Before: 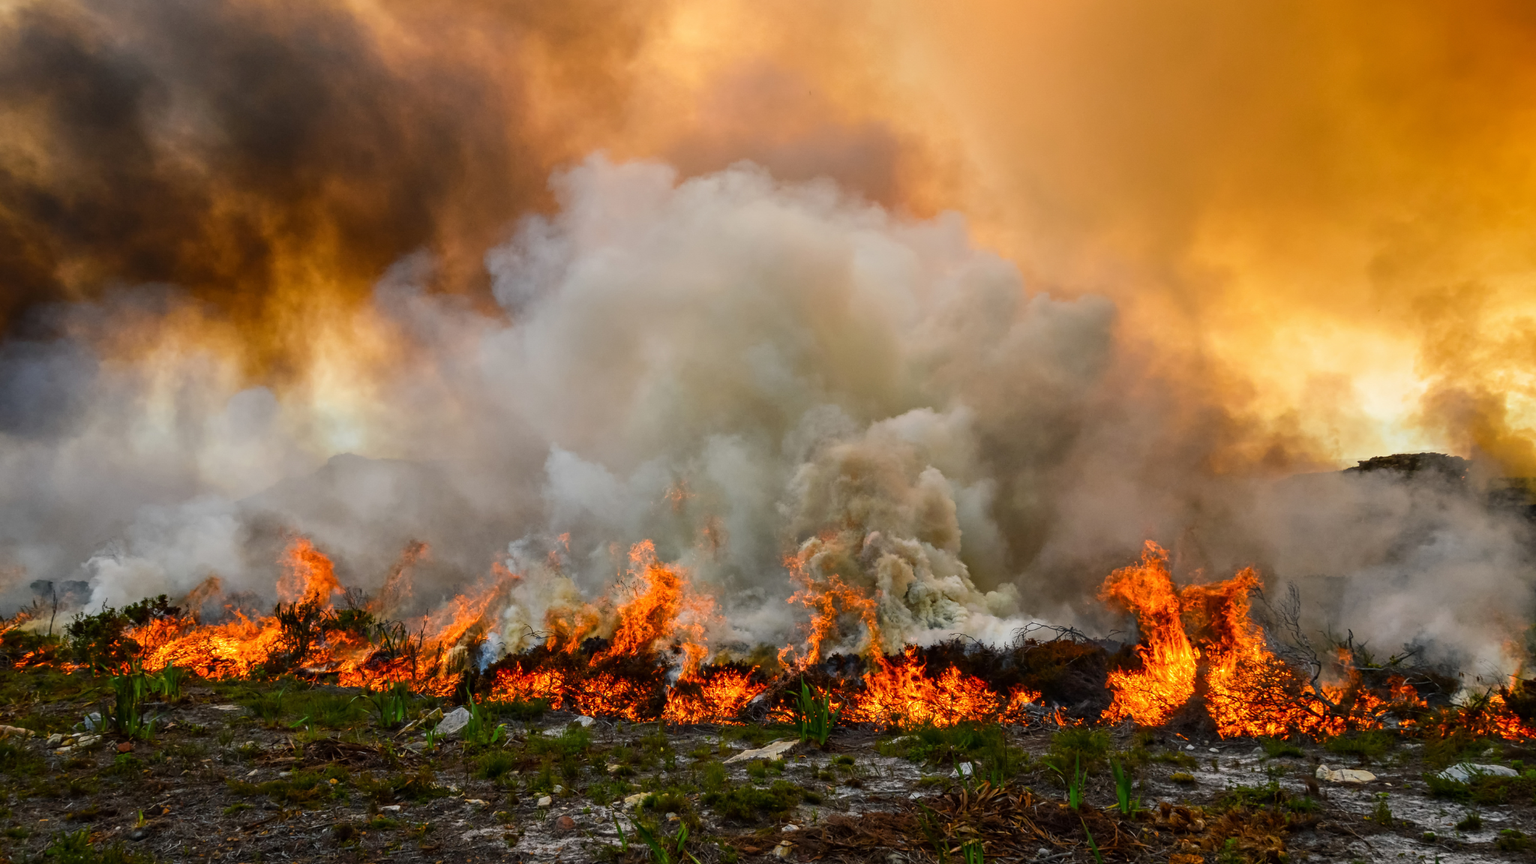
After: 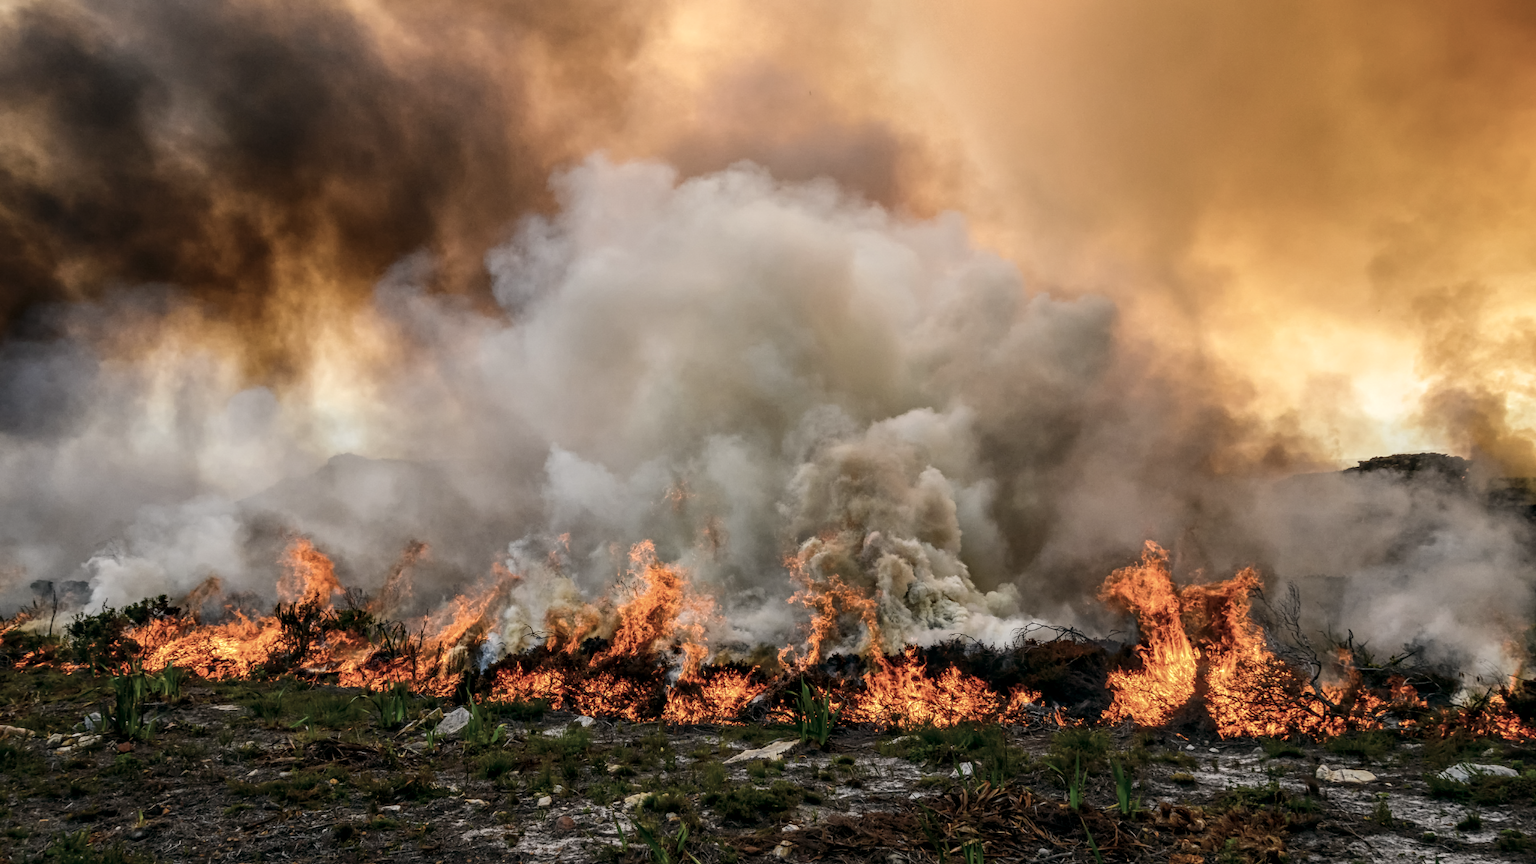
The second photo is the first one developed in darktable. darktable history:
contrast brightness saturation: contrast 0.1, saturation -0.36
color balance: lift [1, 0.998, 1.001, 1.002], gamma [1, 1.02, 1, 0.98], gain [1, 1.02, 1.003, 0.98]
local contrast: on, module defaults
